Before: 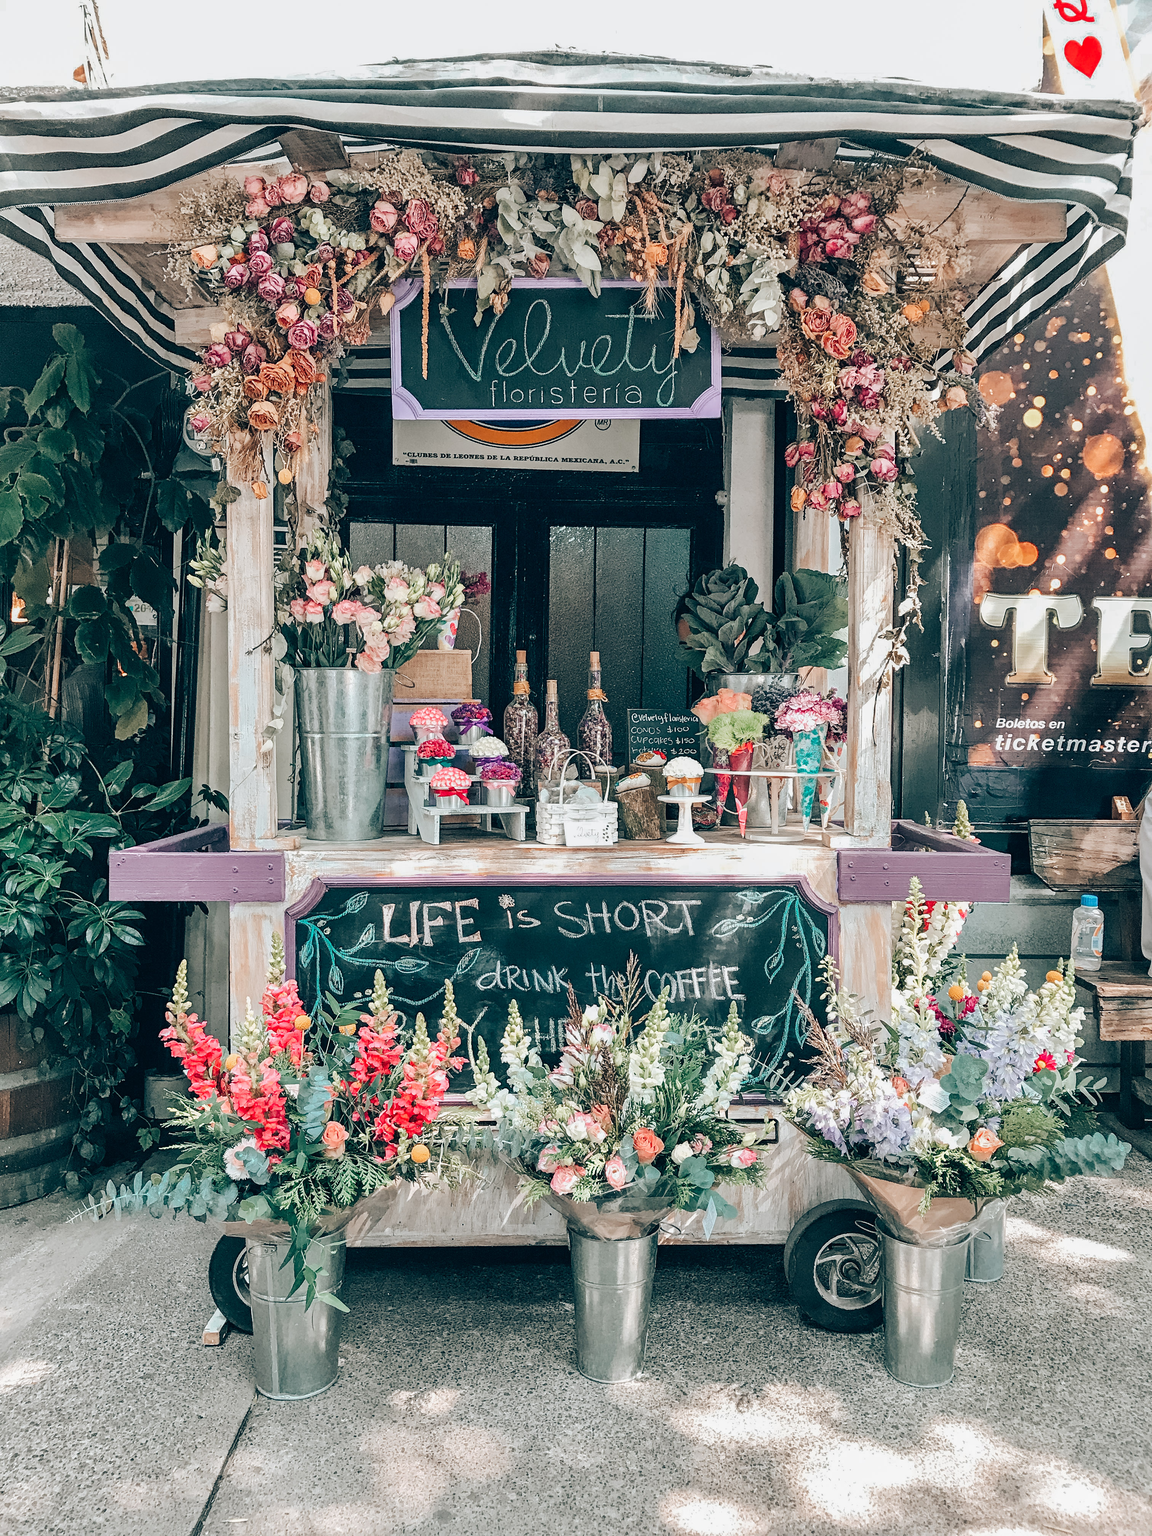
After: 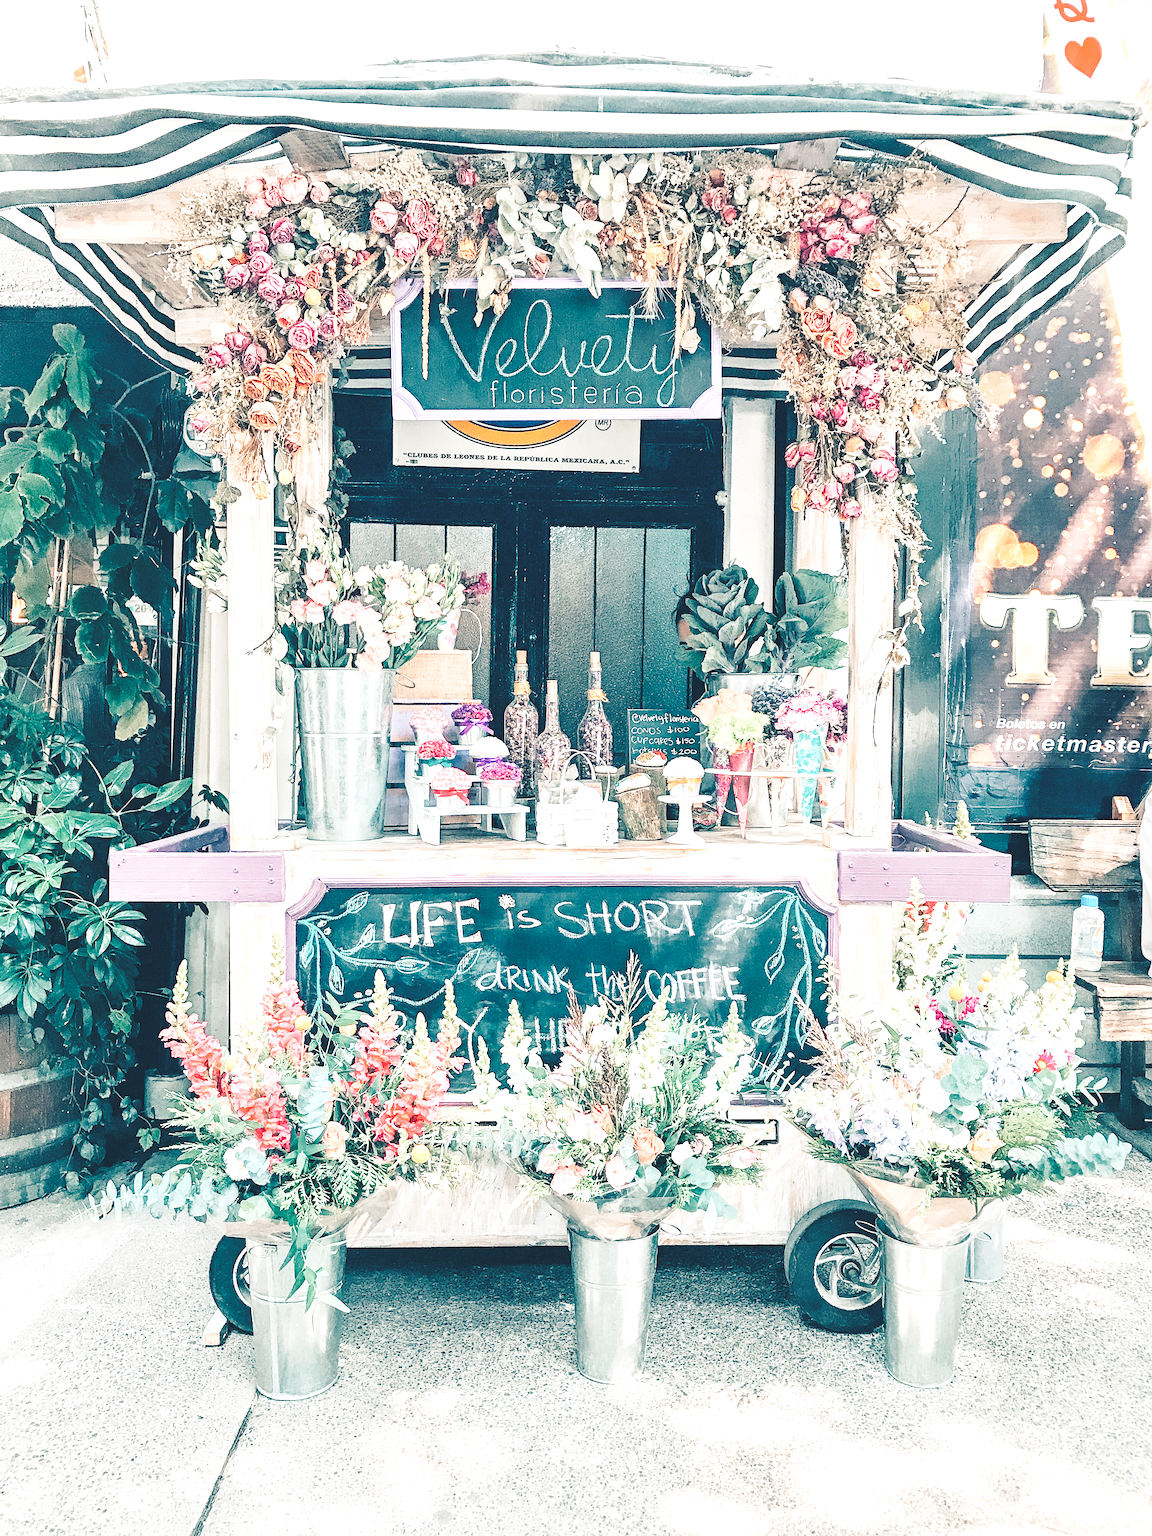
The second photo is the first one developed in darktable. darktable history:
base curve: curves: ch0 [(0, 0.007) (0.028, 0.063) (0.121, 0.311) (0.46, 0.743) (0.859, 0.957) (1, 1)], preserve colors none
exposure: black level correction 0, exposure 1 EV, compensate highlight preservation false
